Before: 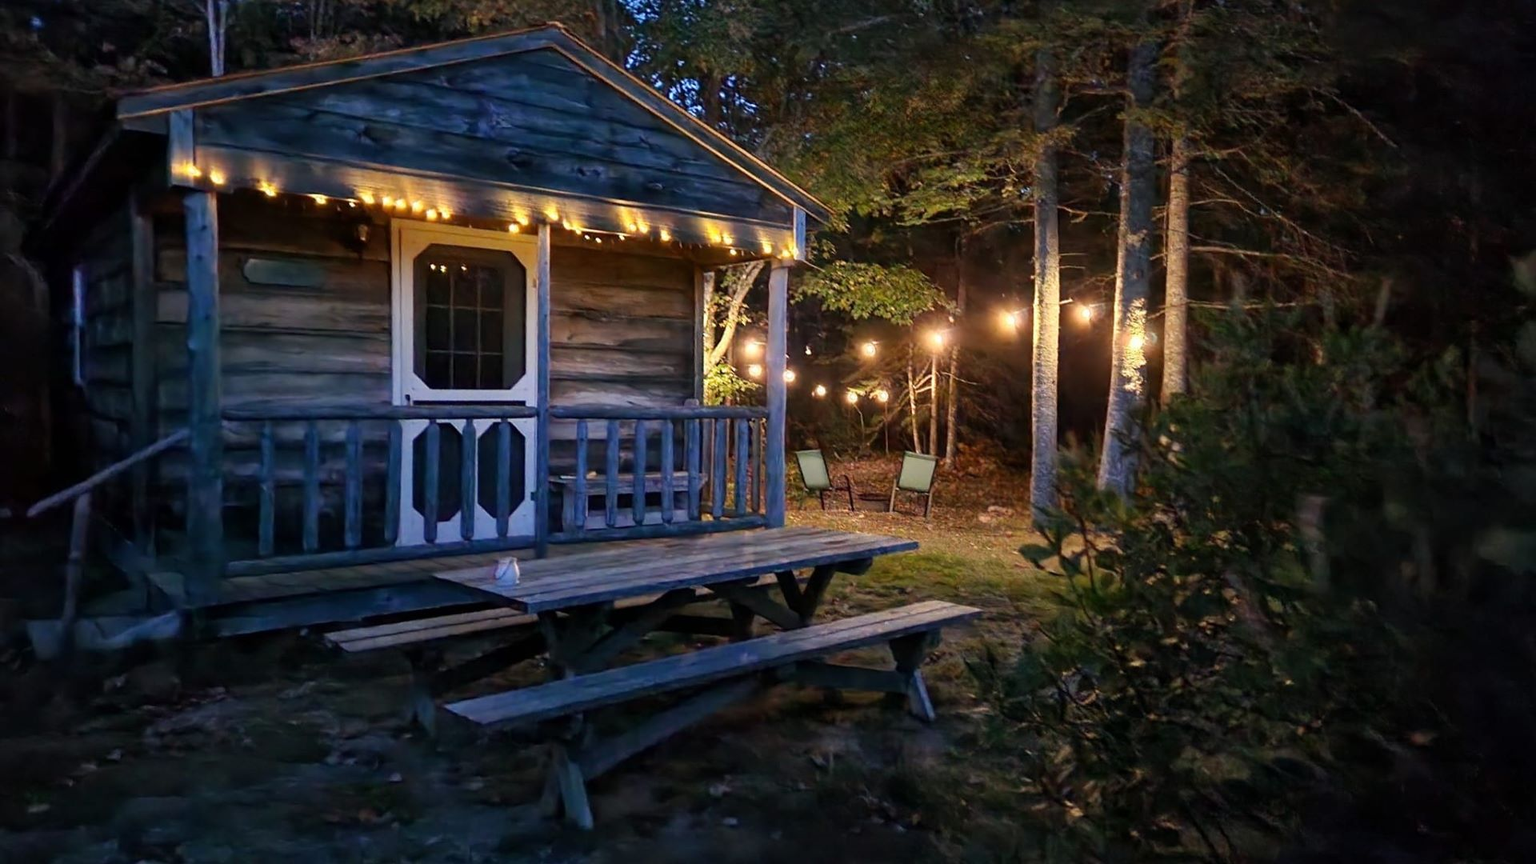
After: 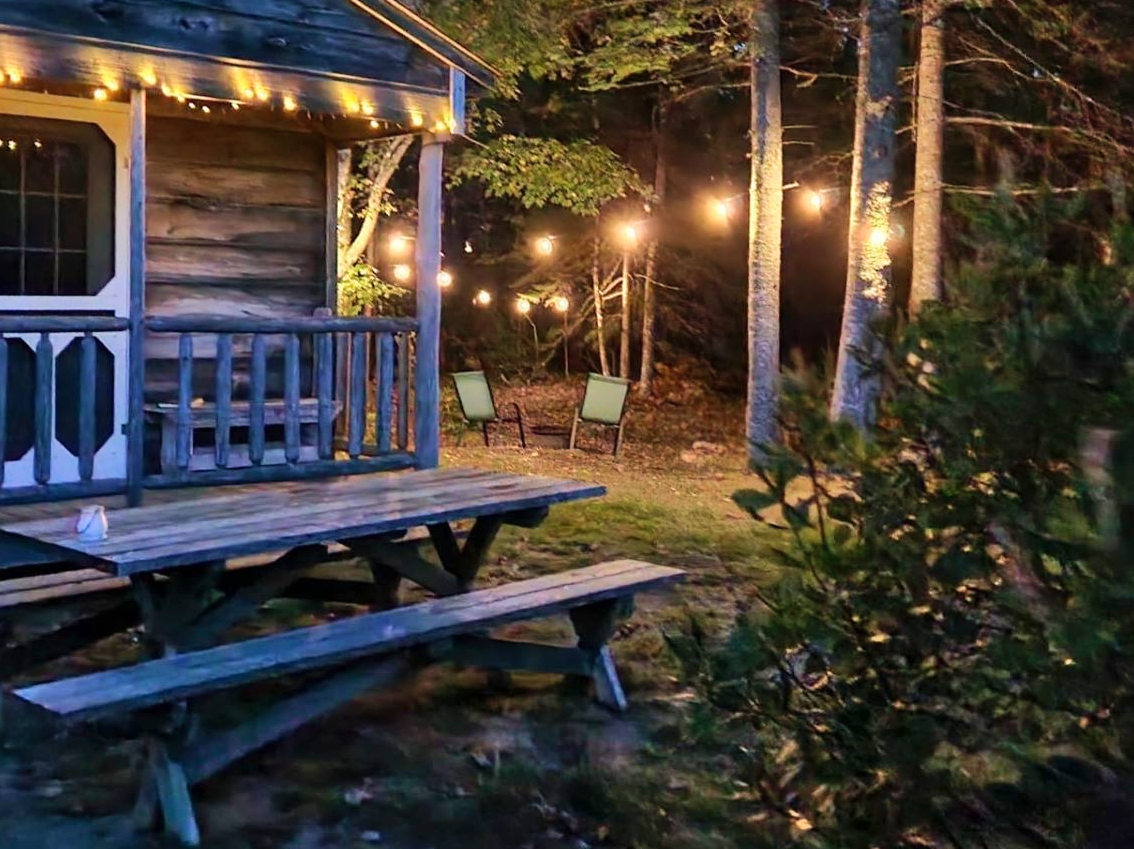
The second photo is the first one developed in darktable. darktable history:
crop and rotate: left 28.256%, top 17.734%, right 12.656%, bottom 3.573%
shadows and highlights: soften with gaussian
white balance: red 1, blue 1
velvia: on, module defaults
